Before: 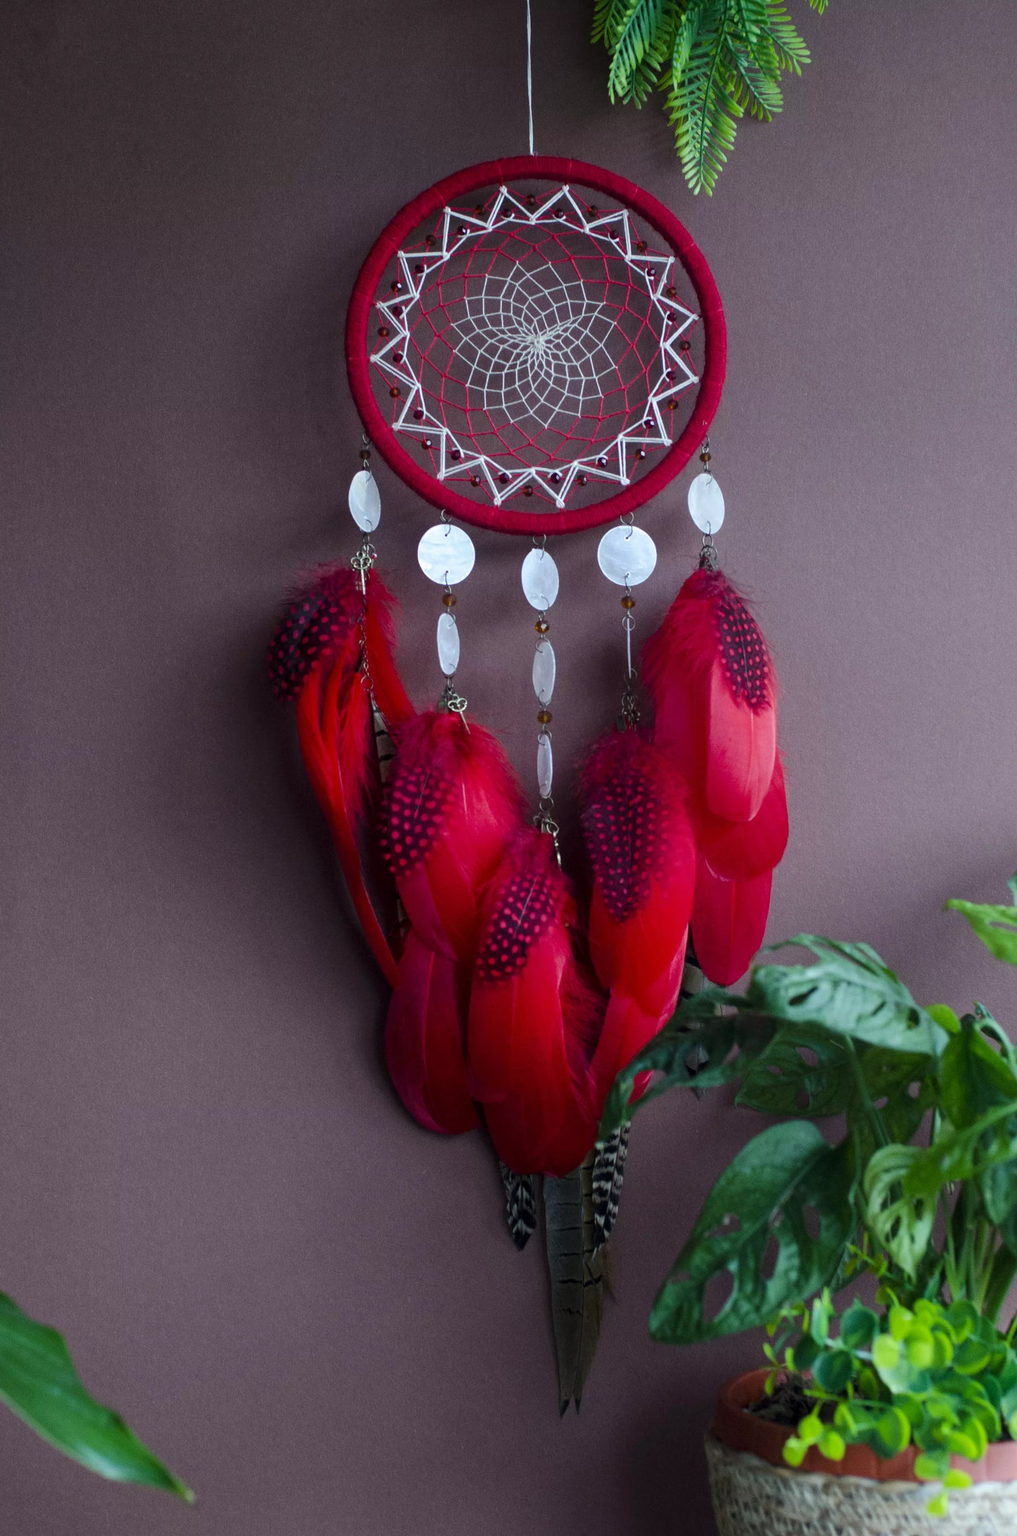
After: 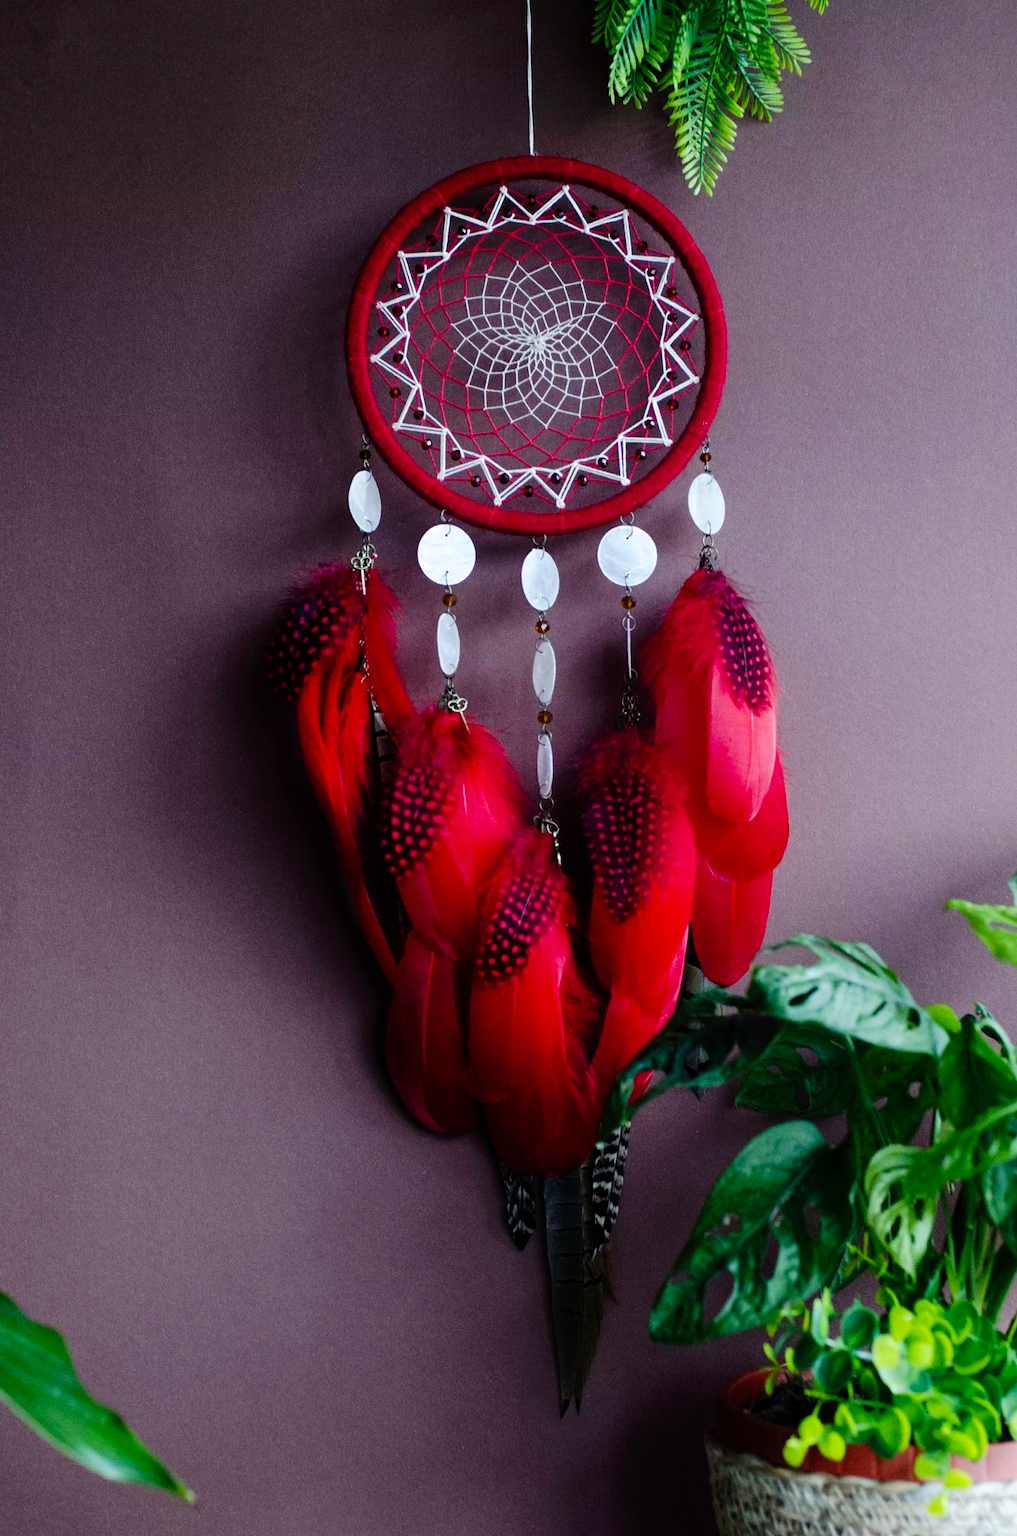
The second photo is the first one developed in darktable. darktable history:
tone curve: curves: ch0 [(0, 0) (0.003, 0) (0.011, 0.002) (0.025, 0.004) (0.044, 0.007) (0.069, 0.015) (0.1, 0.025) (0.136, 0.04) (0.177, 0.09) (0.224, 0.152) (0.277, 0.239) (0.335, 0.335) (0.399, 0.43) (0.468, 0.524) (0.543, 0.621) (0.623, 0.712) (0.709, 0.792) (0.801, 0.871) (0.898, 0.951) (1, 1)], preserve colors none
